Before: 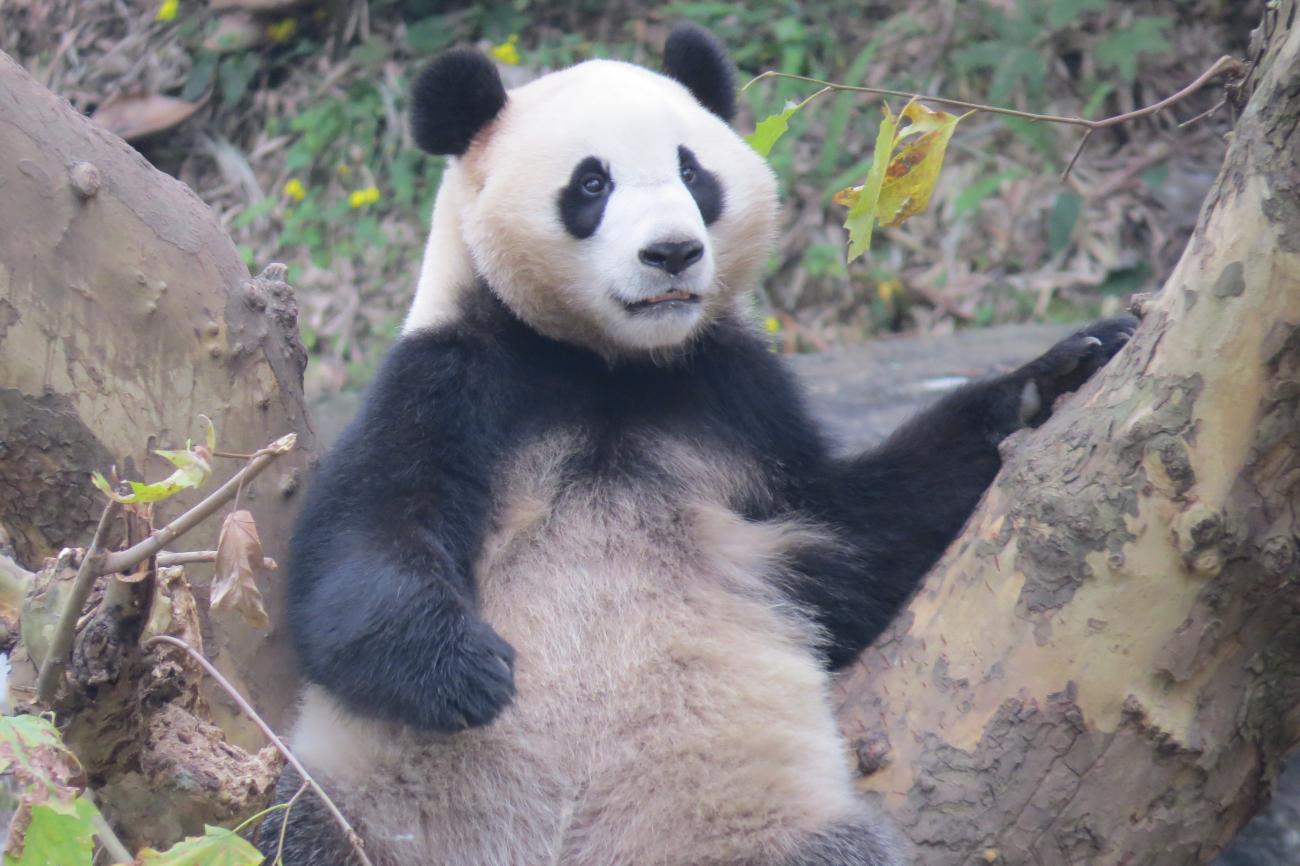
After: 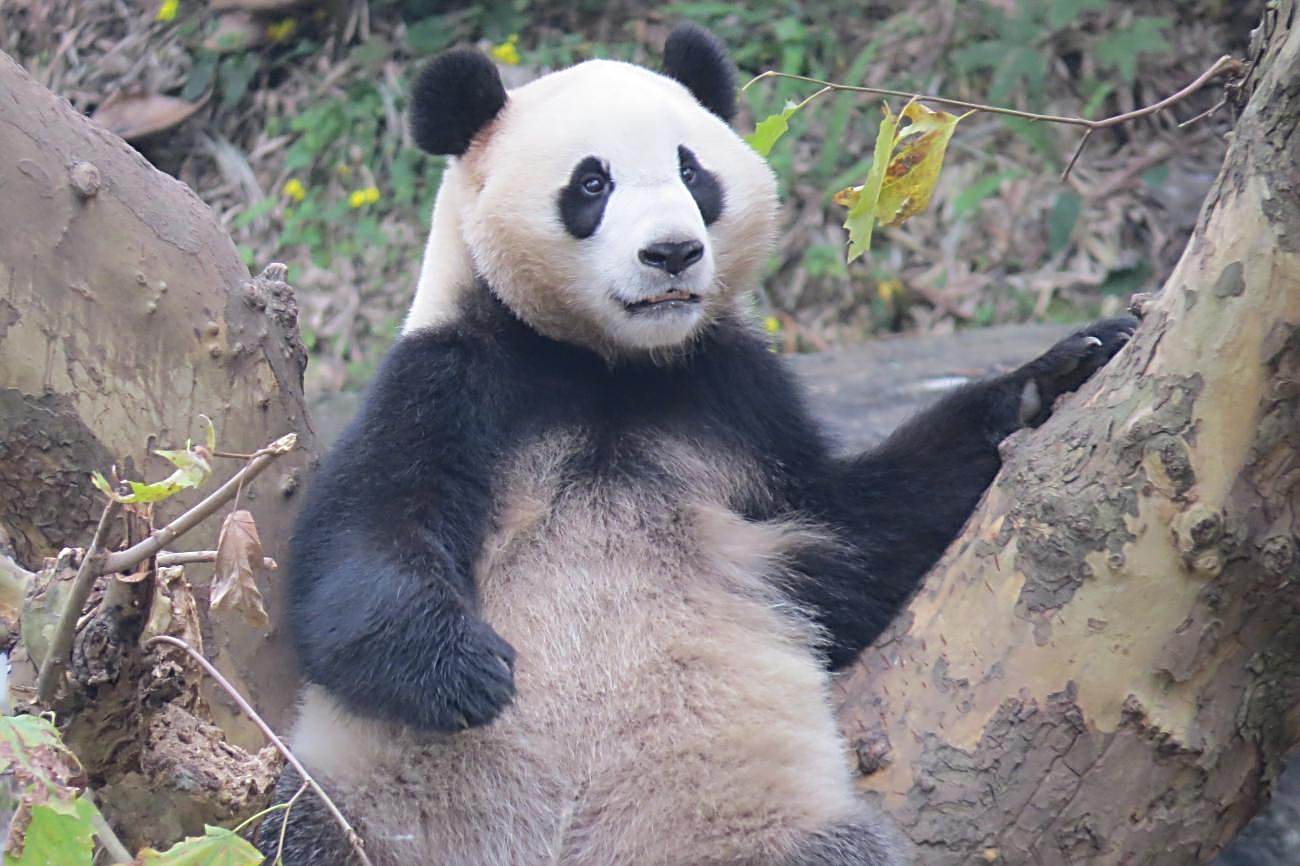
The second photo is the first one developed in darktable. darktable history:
sharpen: radius 3, amount 0.758
